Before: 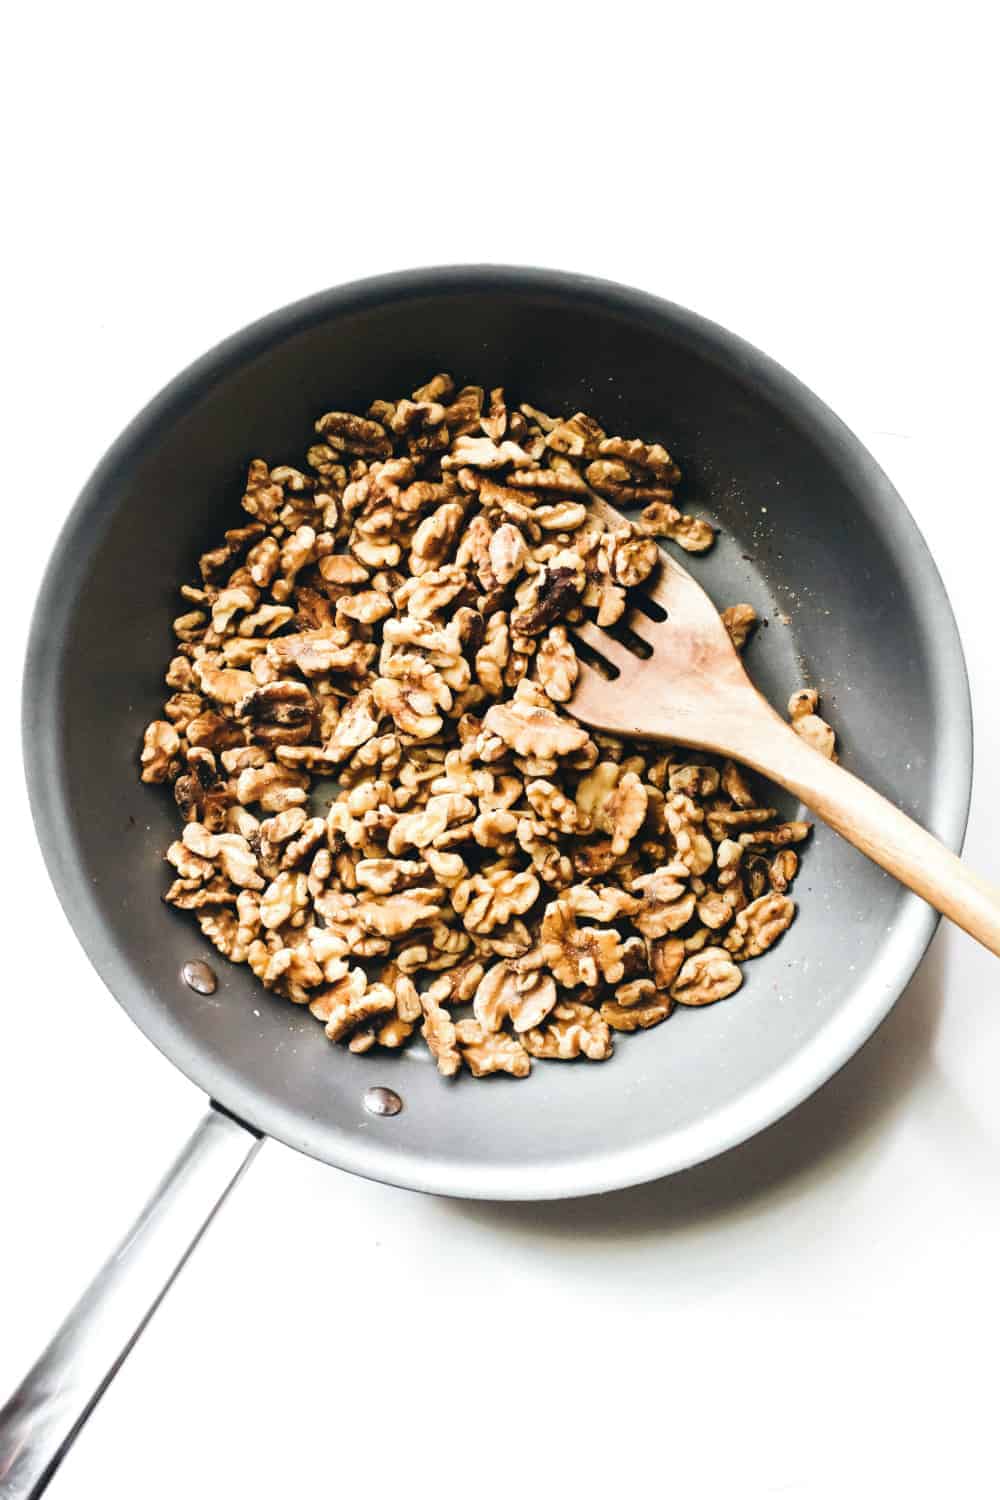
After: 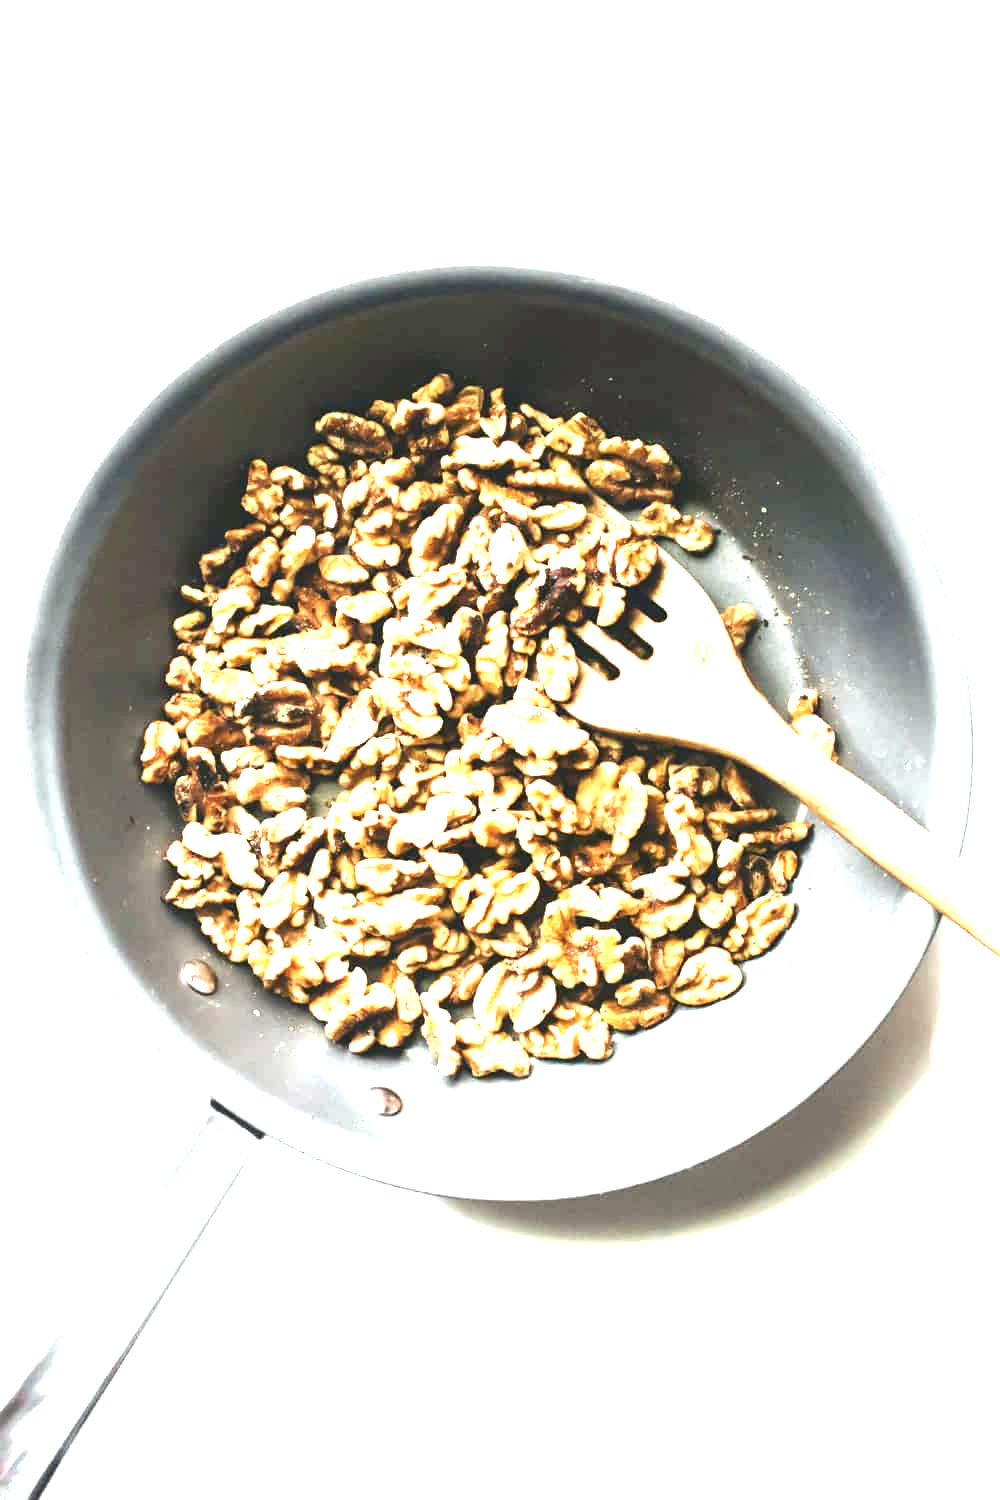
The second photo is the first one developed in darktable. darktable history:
color balance: lift [1.004, 1.002, 1.002, 0.998], gamma [1, 1.007, 1.002, 0.993], gain [1, 0.977, 1.013, 1.023], contrast -3.64%
exposure: black level correction 0, exposure 1.675 EV, compensate exposure bias true, compensate highlight preservation false
contrast brightness saturation: contrast -0.08, brightness -0.04, saturation -0.11
